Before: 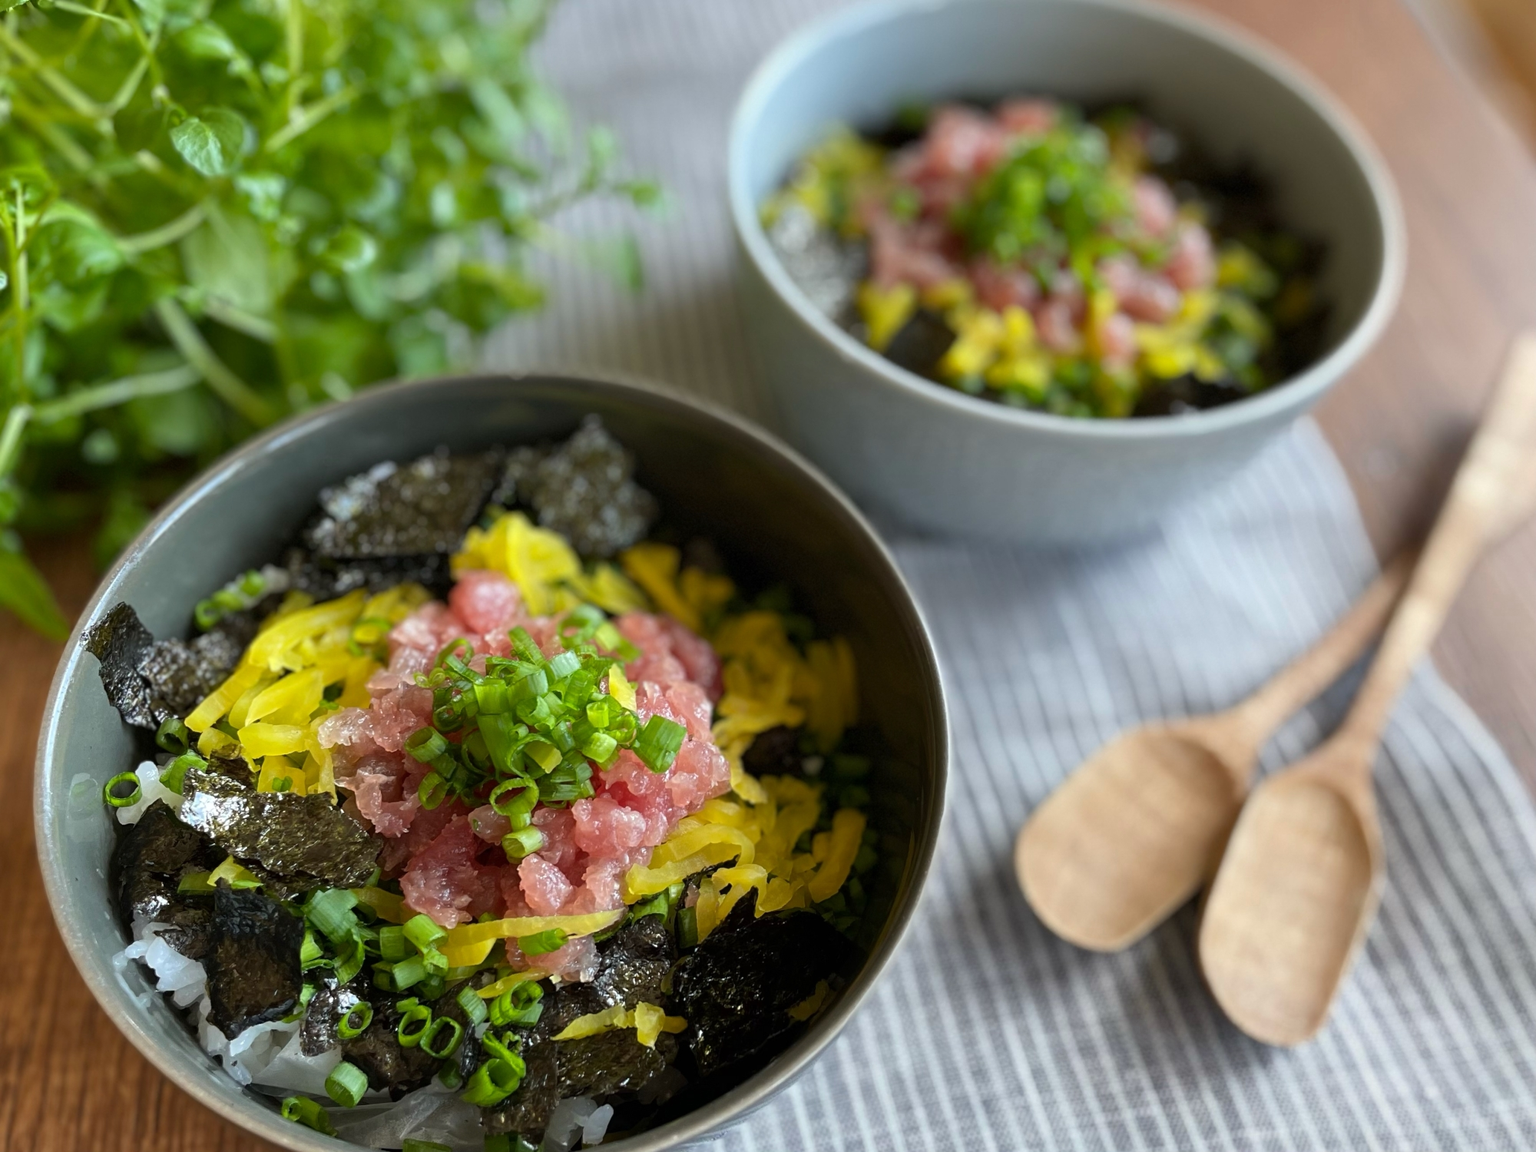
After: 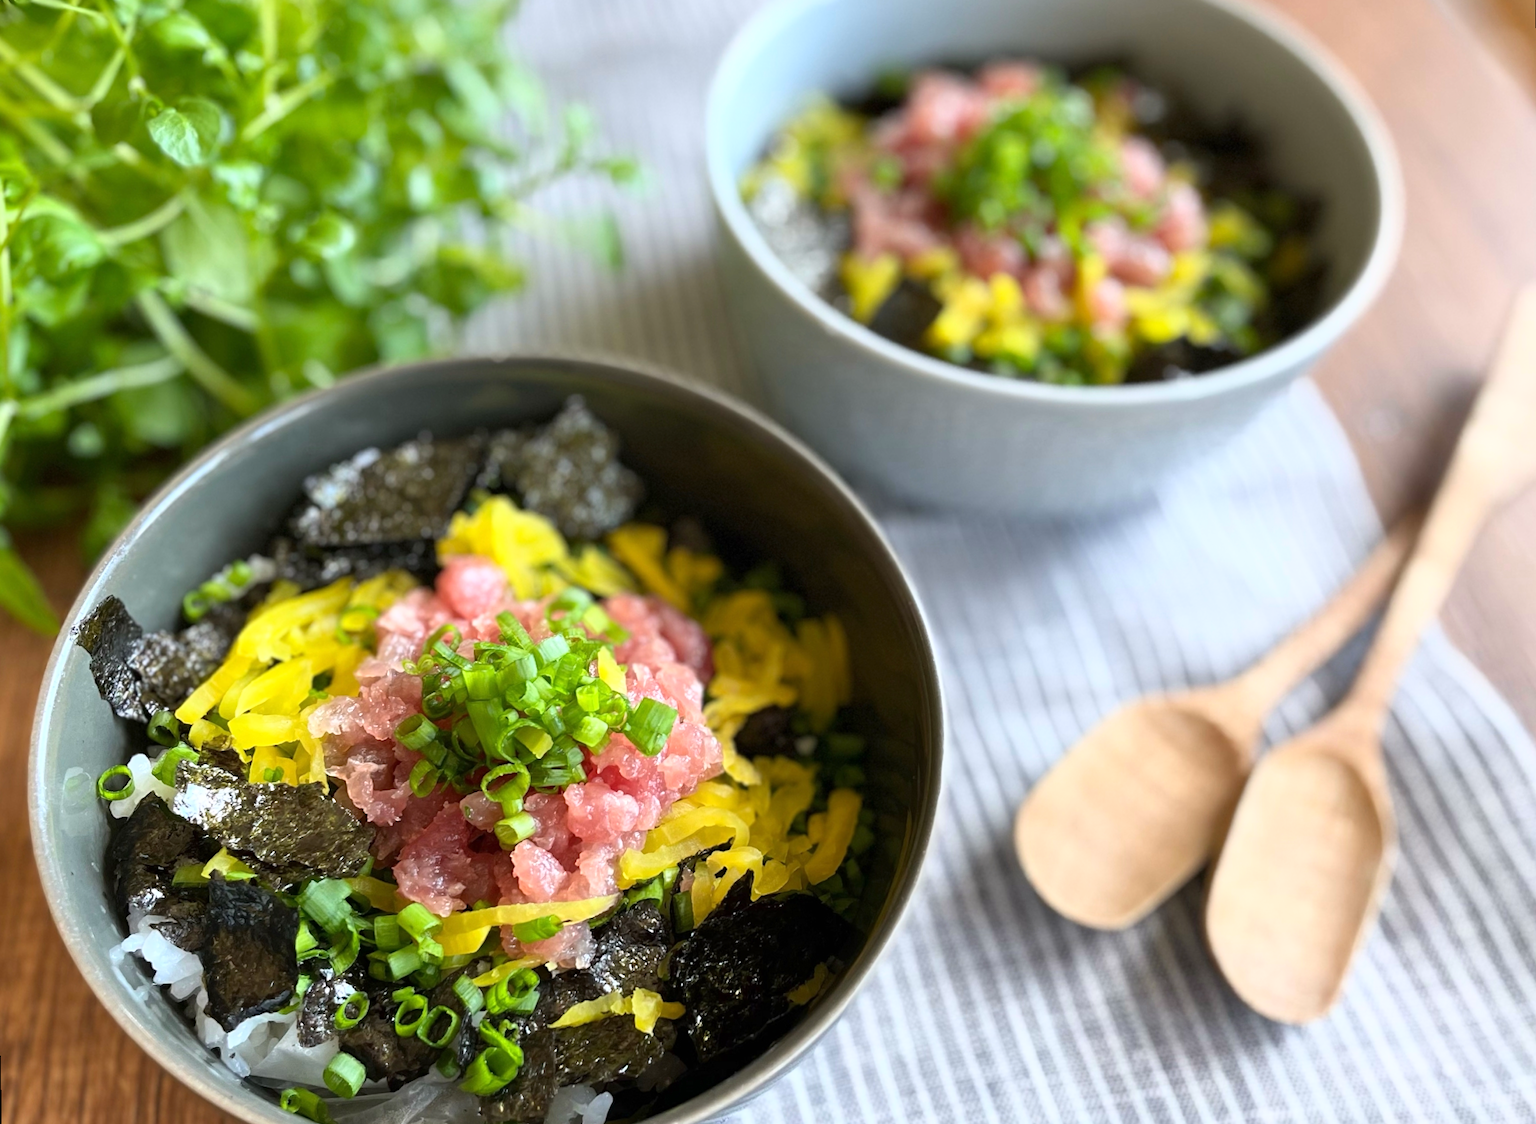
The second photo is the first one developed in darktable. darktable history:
rotate and perspective: rotation -1.32°, lens shift (horizontal) -0.031, crop left 0.015, crop right 0.985, crop top 0.047, crop bottom 0.982
base curve: curves: ch0 [(0, 0) (0.557, 0.834) (1, 1)]
white balance: red 1.004, blue 1.024
